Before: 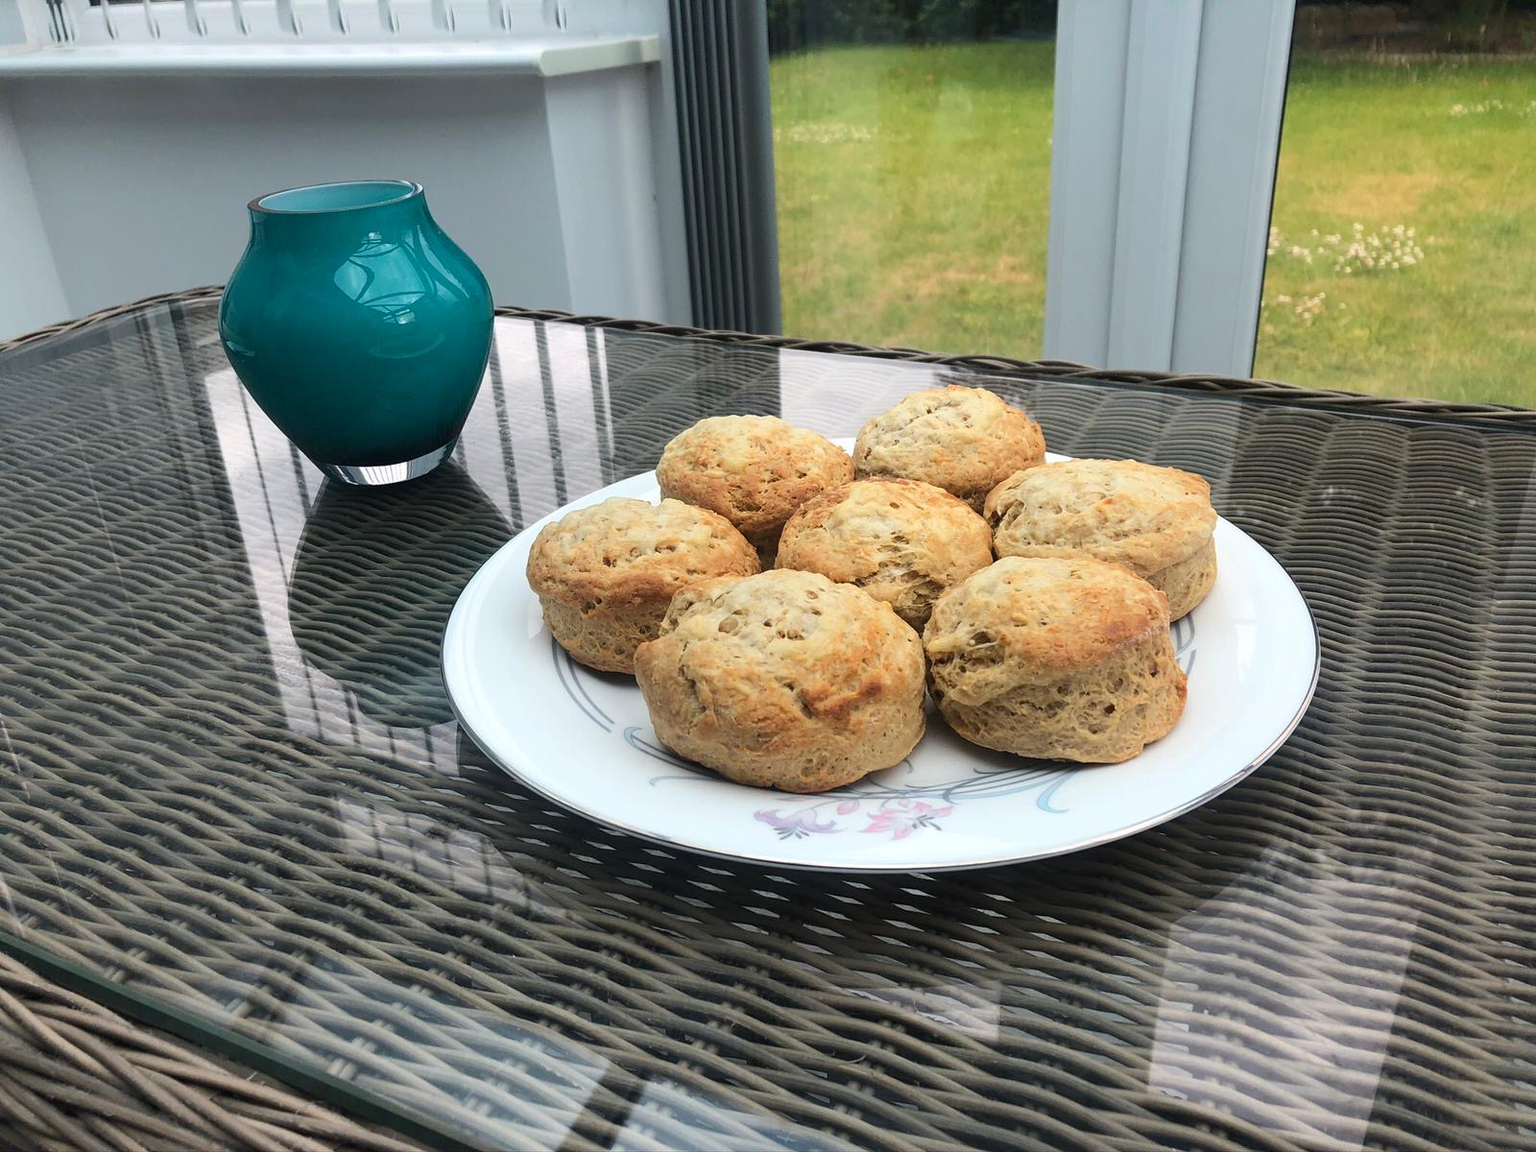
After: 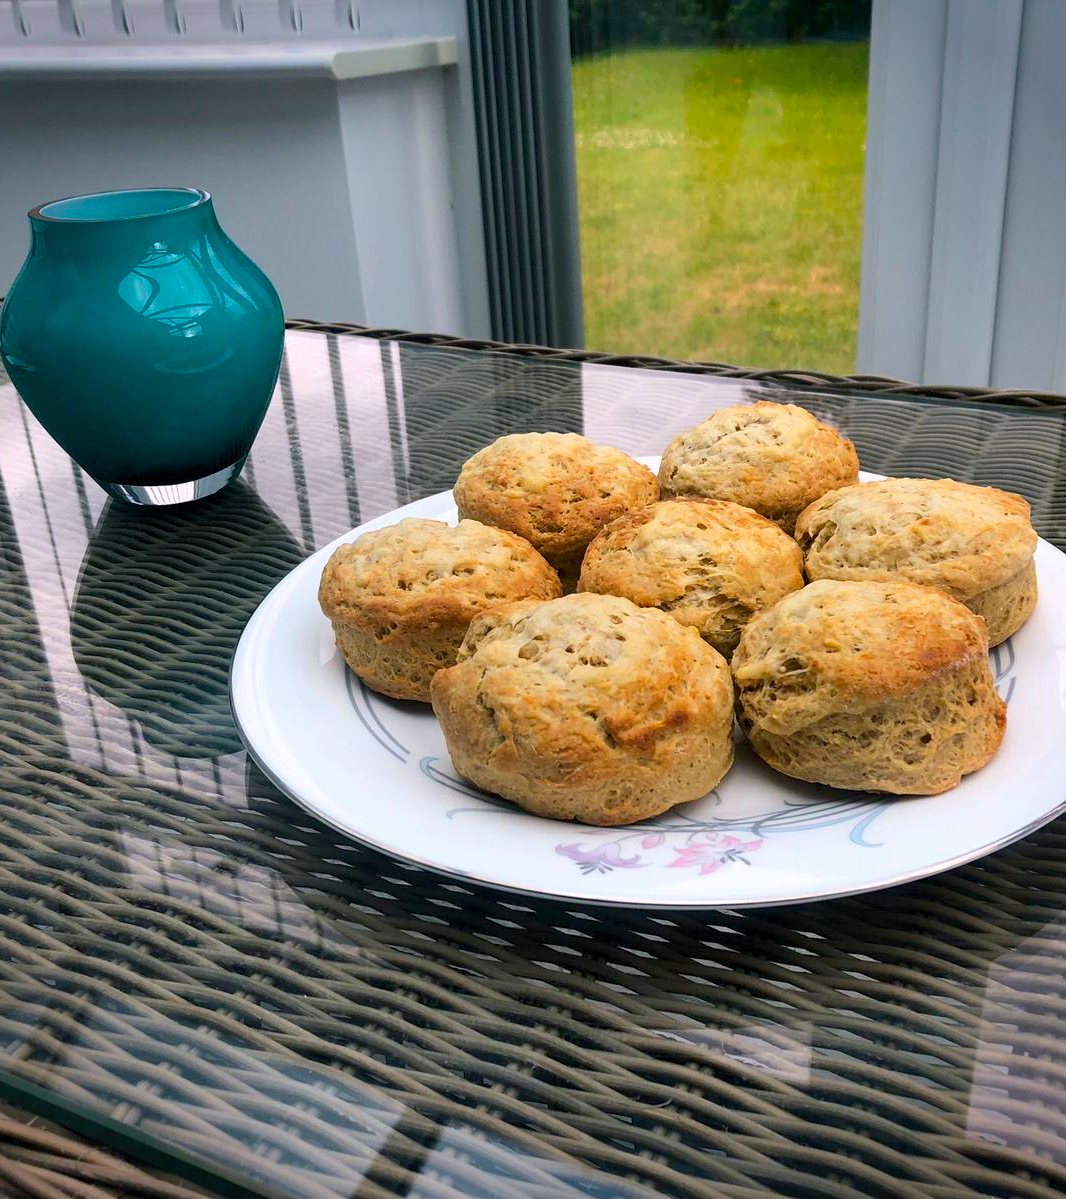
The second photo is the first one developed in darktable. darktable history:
shadows and highlights: soften with gaussian
vignetting: fall-off start 88.53%, fall-off radius 44.2%, saturation 0.376, width/height ratio 1.161
crop and rotate: left 14.436%, right 18.898%
color balance rgb: shadows lift › chroma 2%, shadows lift › hue 217.2°, power › chroma 0.25%, power › hue 60°, highlights gain › chroma 1.5%, highlights gain › hue 309.6°, global offset › luminance -0.5%, perceptual saturation grading › global saturation 15%, global vibrance 20%
